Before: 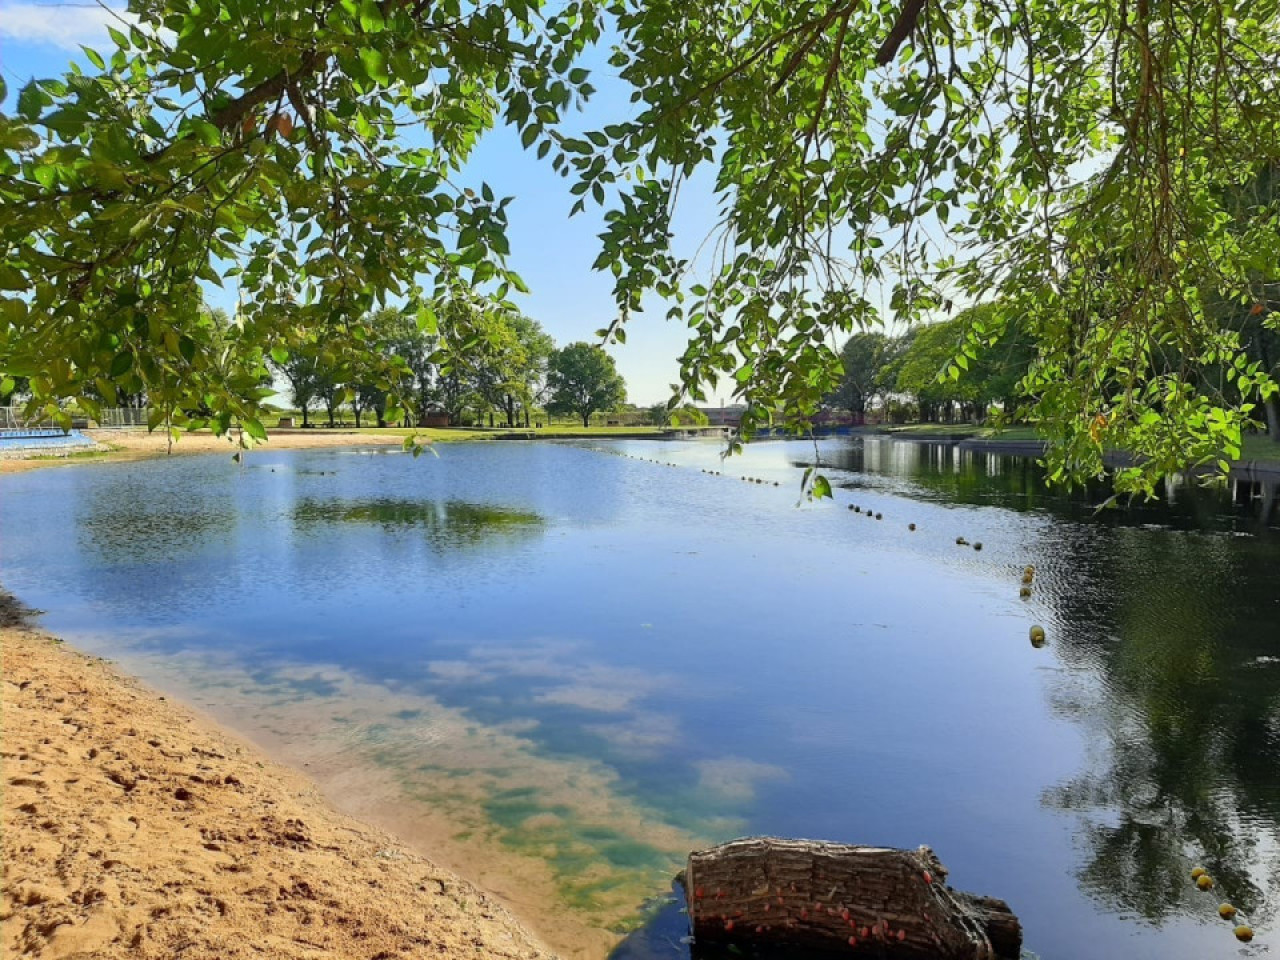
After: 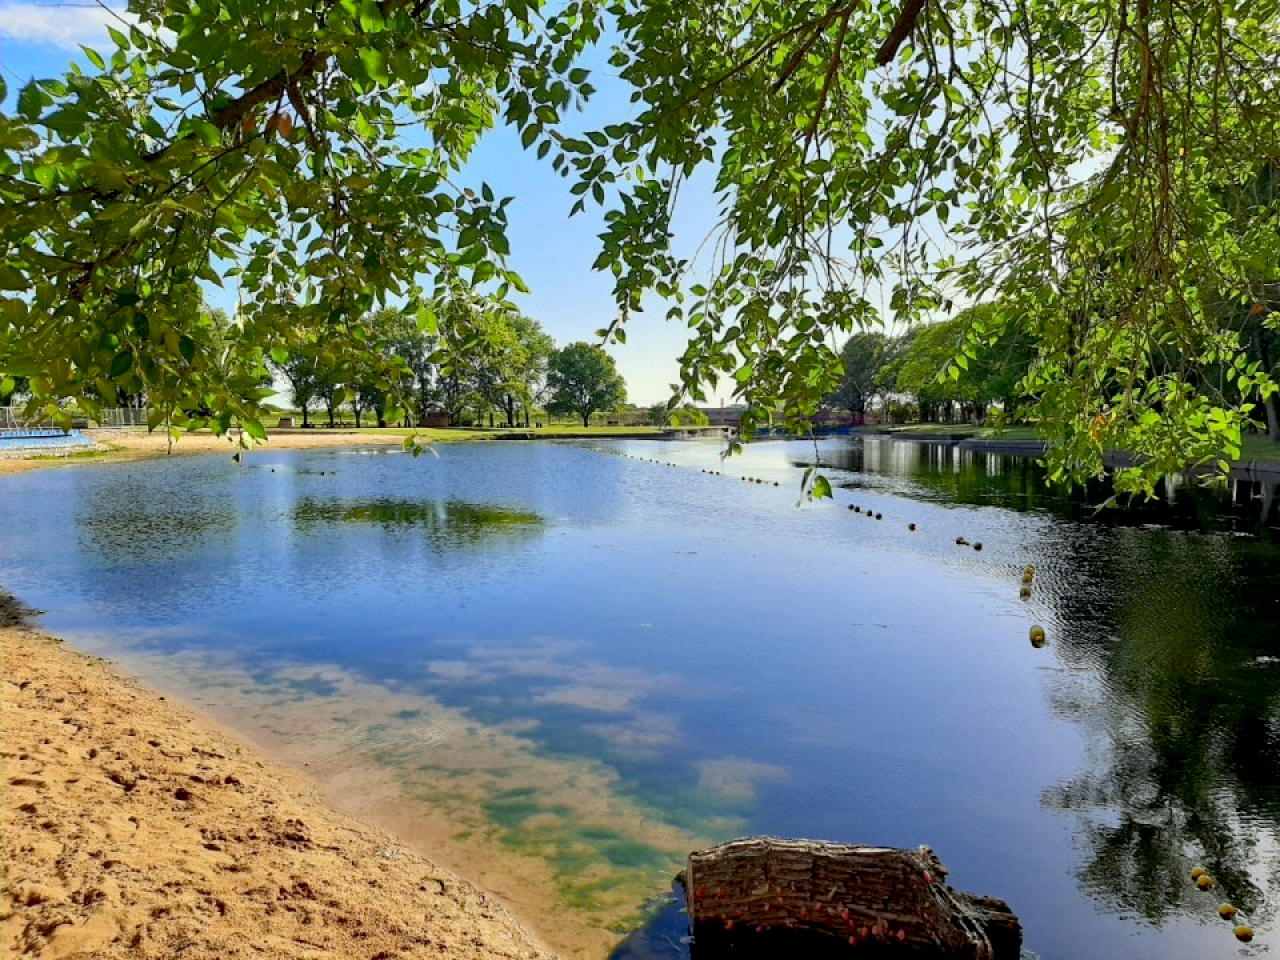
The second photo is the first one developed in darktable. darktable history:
haze removal: compatibility mode true, adaptive false
exposure: black level correction 0.009, compensate highlight preservation false
